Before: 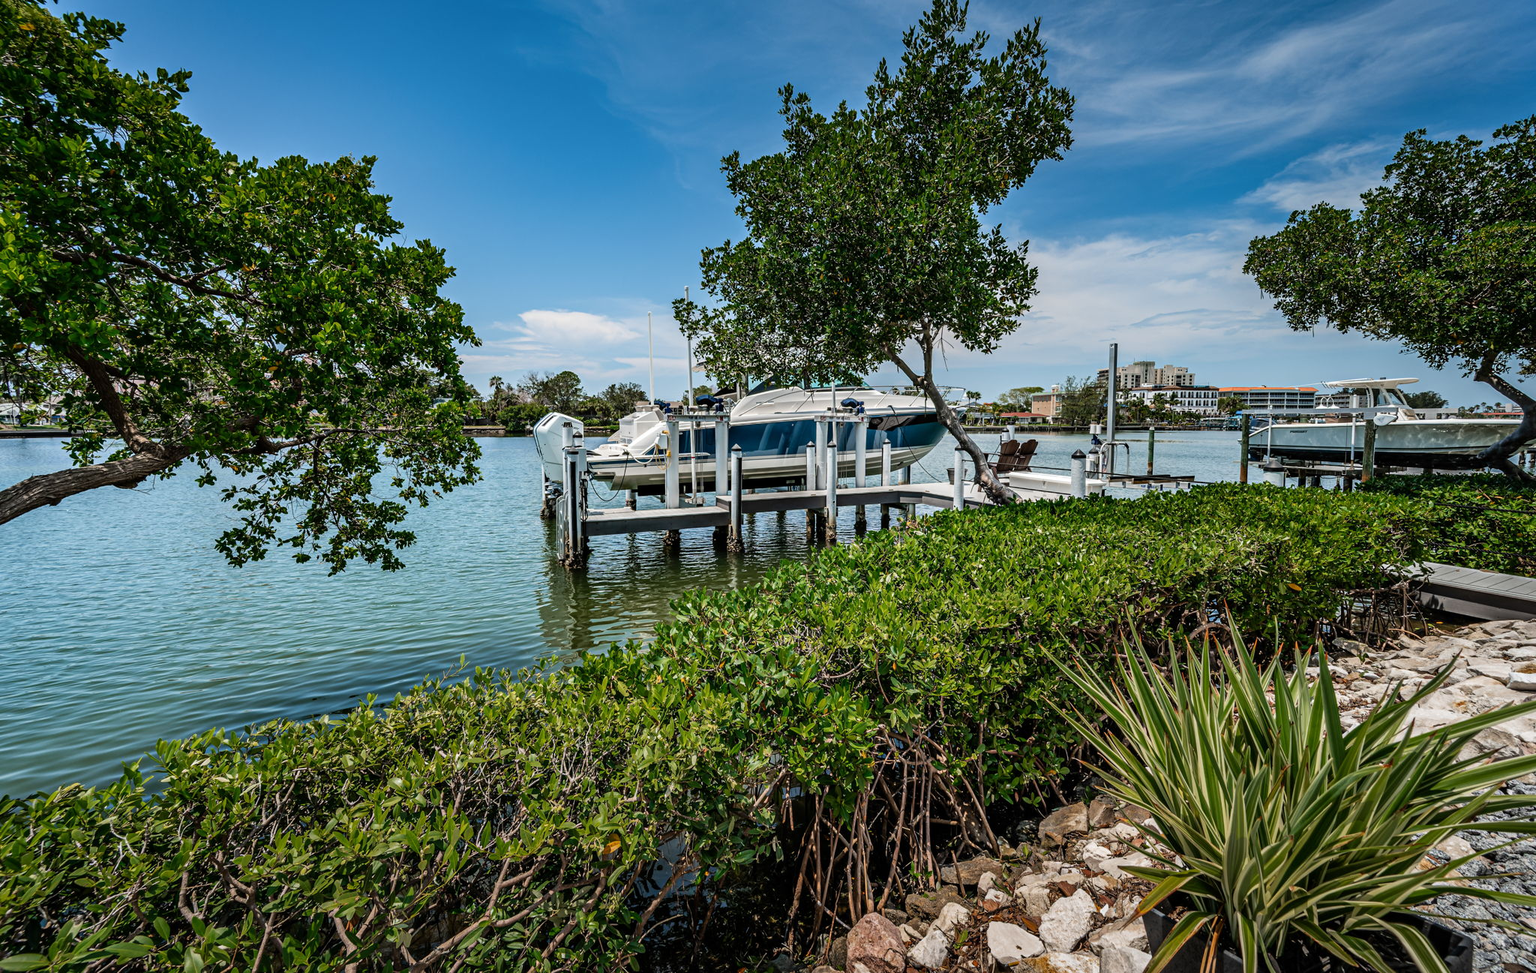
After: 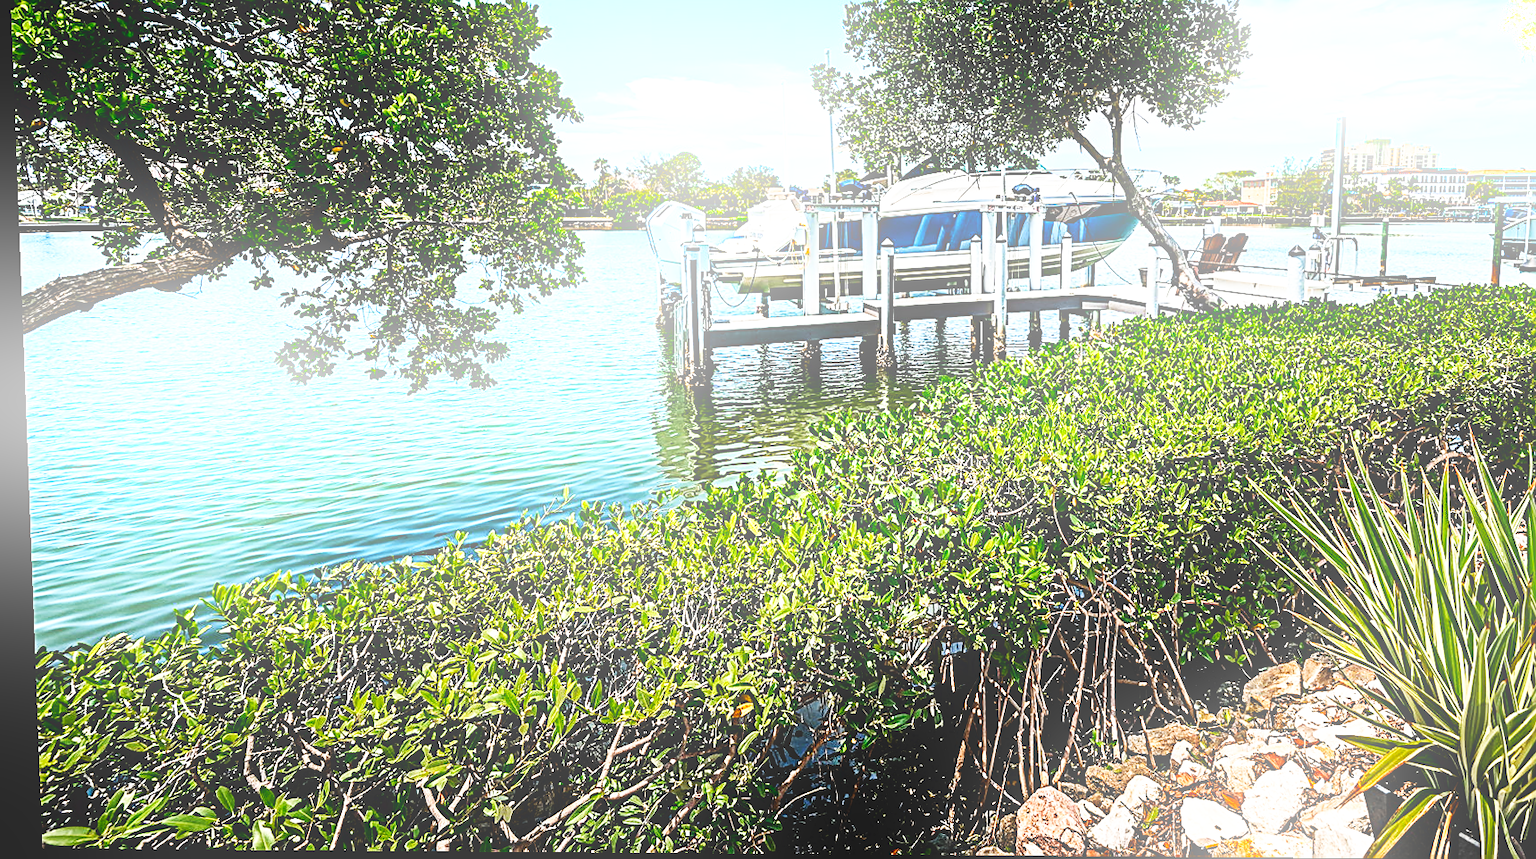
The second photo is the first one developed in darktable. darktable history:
sharpen: amount 1
contrast brightness saturation: contrast 0.07
rotate and perspective: lens shift (vertical) 0.048, lens shift (horizontal) -0.024, automatic cropping off
exposure: black level correction 0.002, compensate highlight preservation false
crop: top 26.531%, right 17.959%
bloom: on, module defaults
base curve: curves: ch0 [(0, 0.003) (0.001, 0.002) (0.006, 0.004) (0.02, 0.022) (0.048, 0.086) (0.094, 0.234) (0.162, 0.431) (0.258, 0.629) (0.385, 0.8) (0.548, 0.918) (0.751, 0.988) (1, 1)], preserve colors none
tone equalizer: -8 EV -0.75 EV, -7 EV -0.7 EV, -6 EV -0.6 EV, -5 EV -0.4 EV, -3 EV 0.4 EV, -2 EV 0.6 EV, -1 EV 0.7 EV, +0 EV 0.75 EV, edges refinement/feathering 500, mask exposure compensation -1.57 EV, preserve details no
